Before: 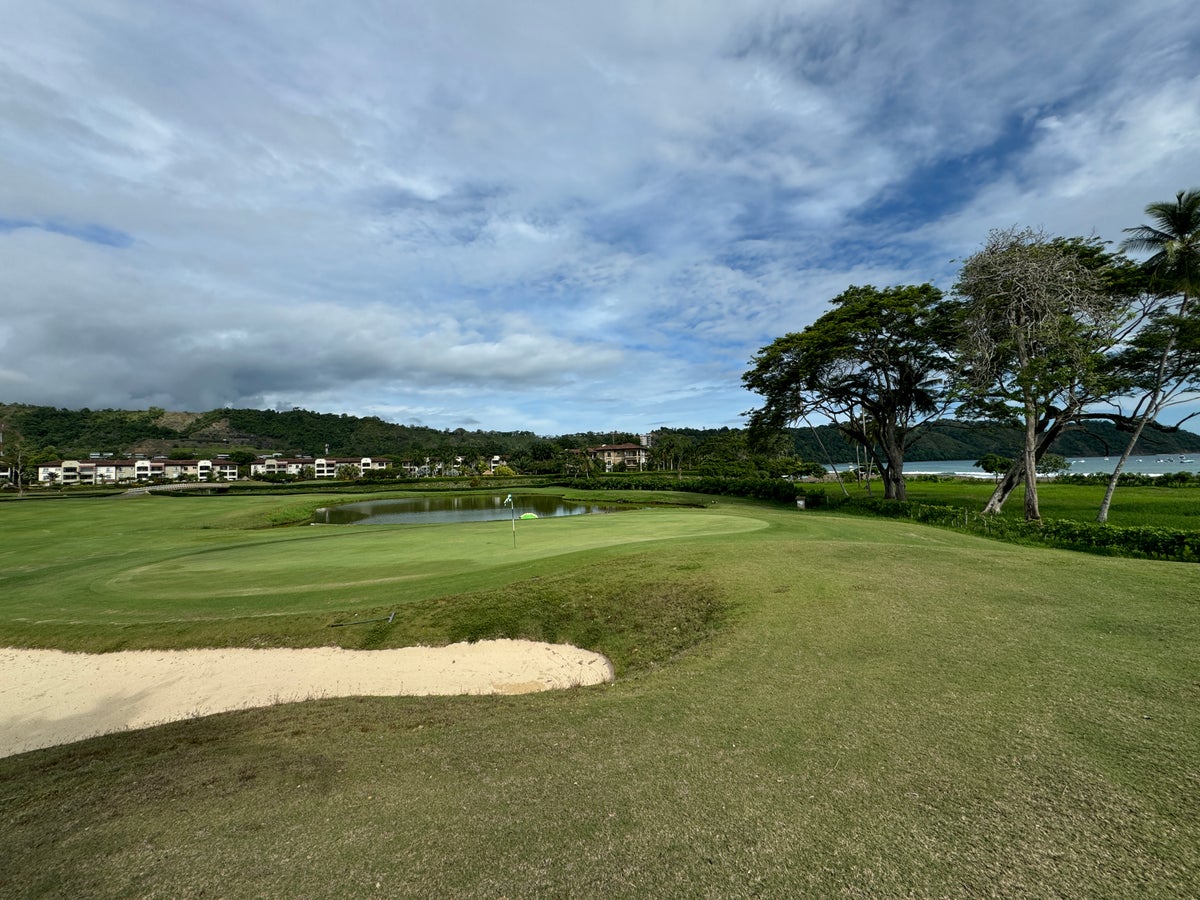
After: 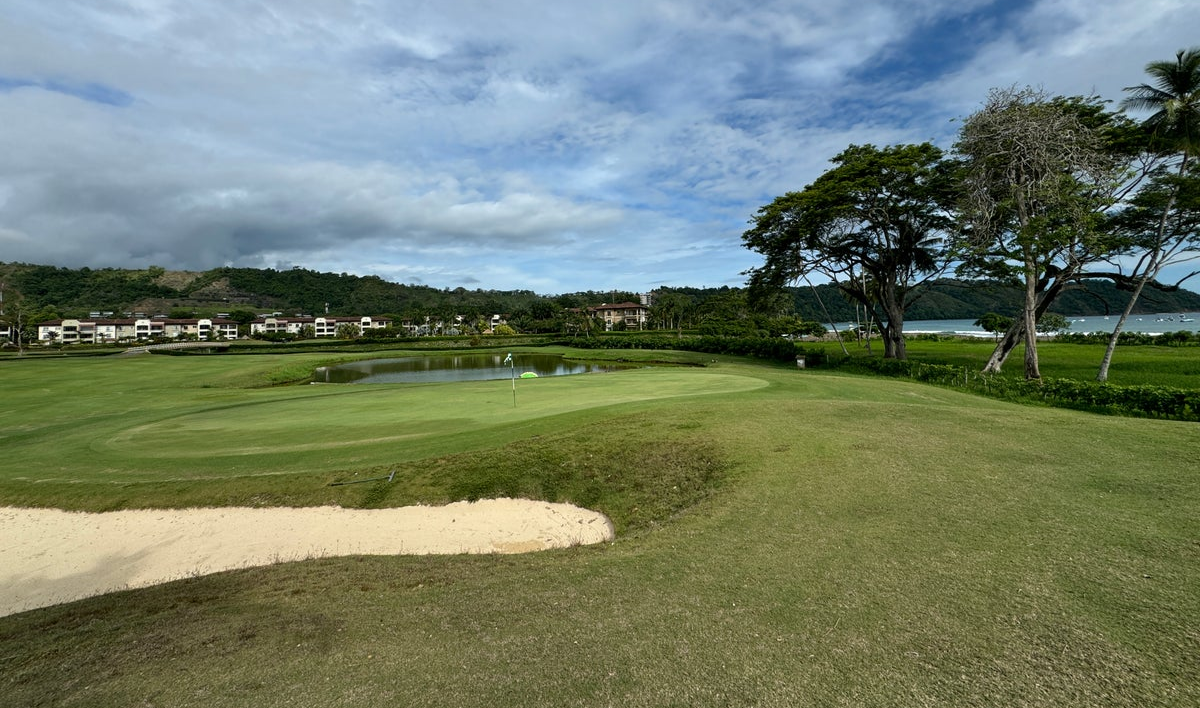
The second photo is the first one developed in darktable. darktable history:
crop and rotate: top 15.765%, bottom 5.489%
